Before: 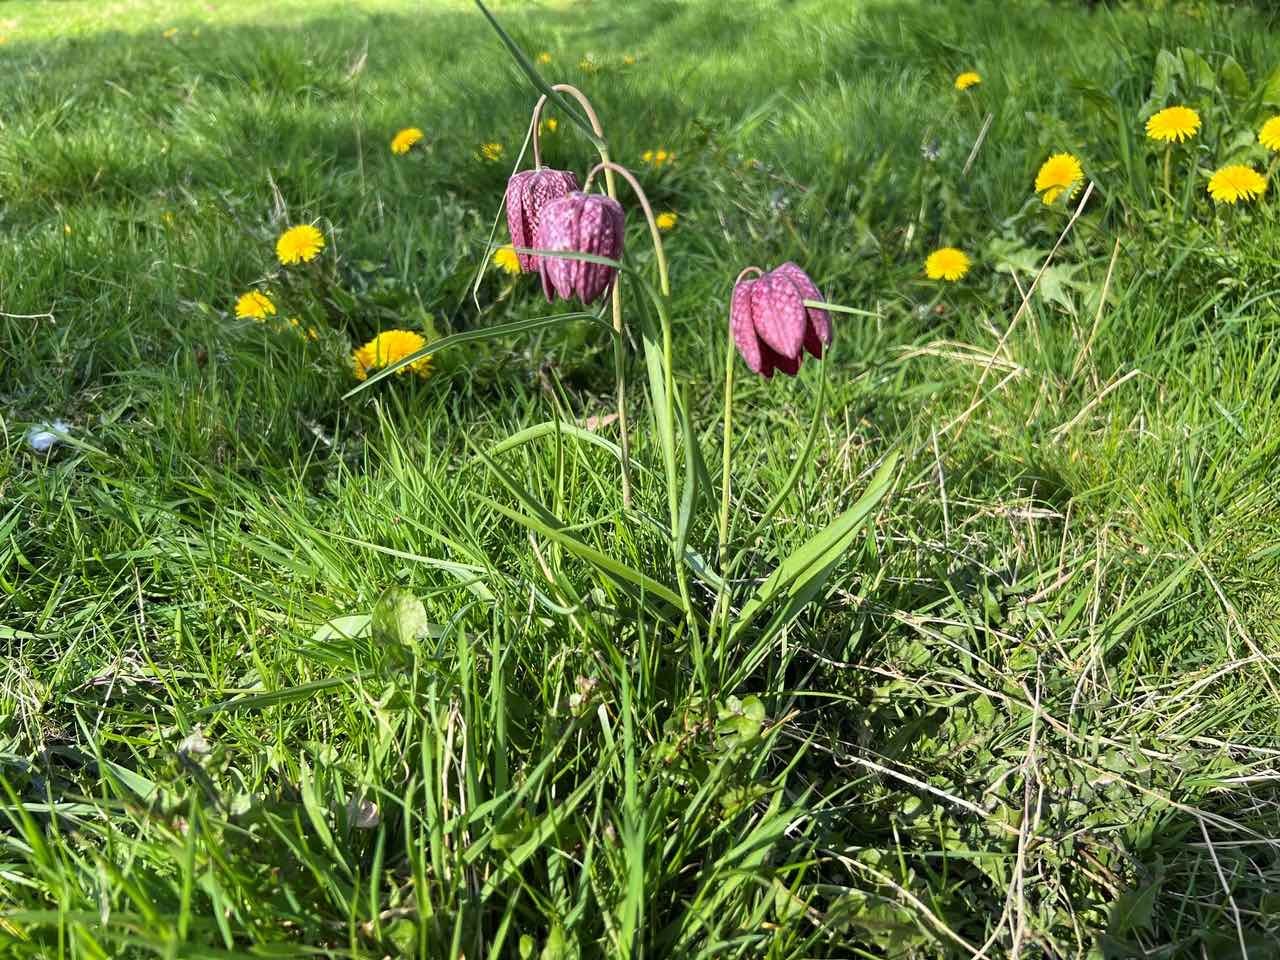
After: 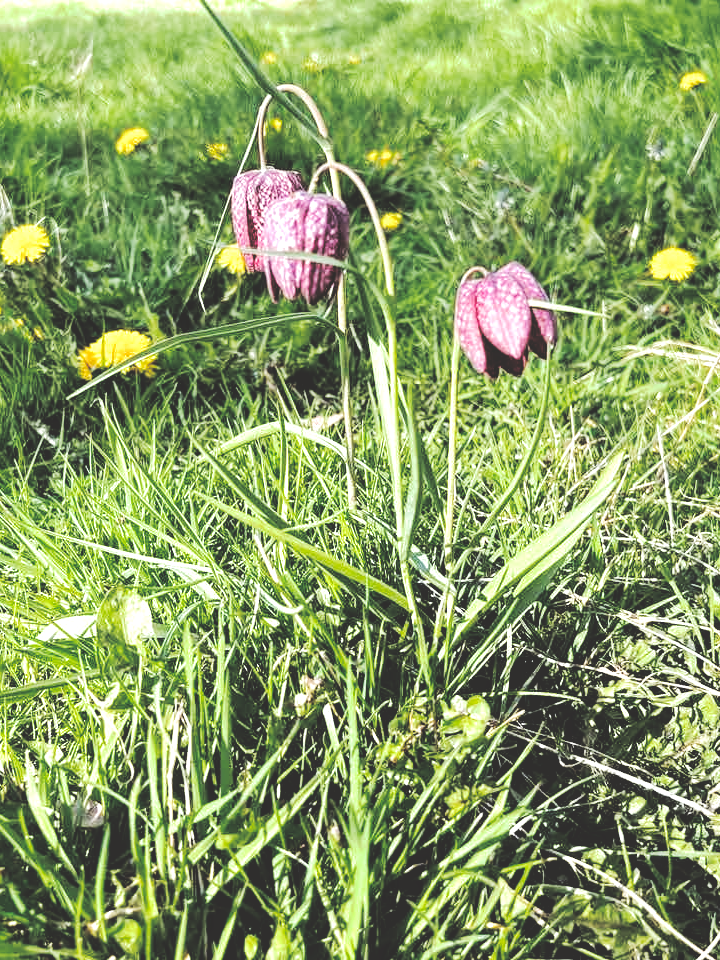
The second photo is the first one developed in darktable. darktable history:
local contrast: highlights 100%, shadows 100%, detail 120%, midtone range 0.2
exposure: black level correction 0, exposure 0.7 EV, compensate exposure bias true, compensate highlight preservation false
crop: left 21.496%, right 22.254%
split-toning: shadows › hue 36°, shadows › saturation 0.05, highlights › hue 10.8°, highlights › saturation 0.15, compress 40%
tone curve: curves: ch0 [(0, 0) (0.003, 0.195) (0.011, 0.196) (0.025, 0.196) (0.044, 0.196) (0.069, 0.196) (0.1, 0.196) (0.136, 0.197) (0.177, 0.207) (0.224, 0.224) (0.277, 0.268) (0.335, 0.336) (0.399, 0.424) (0.468, 0.533) (0.543, 0.632) (0.623, 0.715) (0.709, 0.789) (0.801, 0.85) (0.898, 0.906) (1, 1)], preserve colors none
